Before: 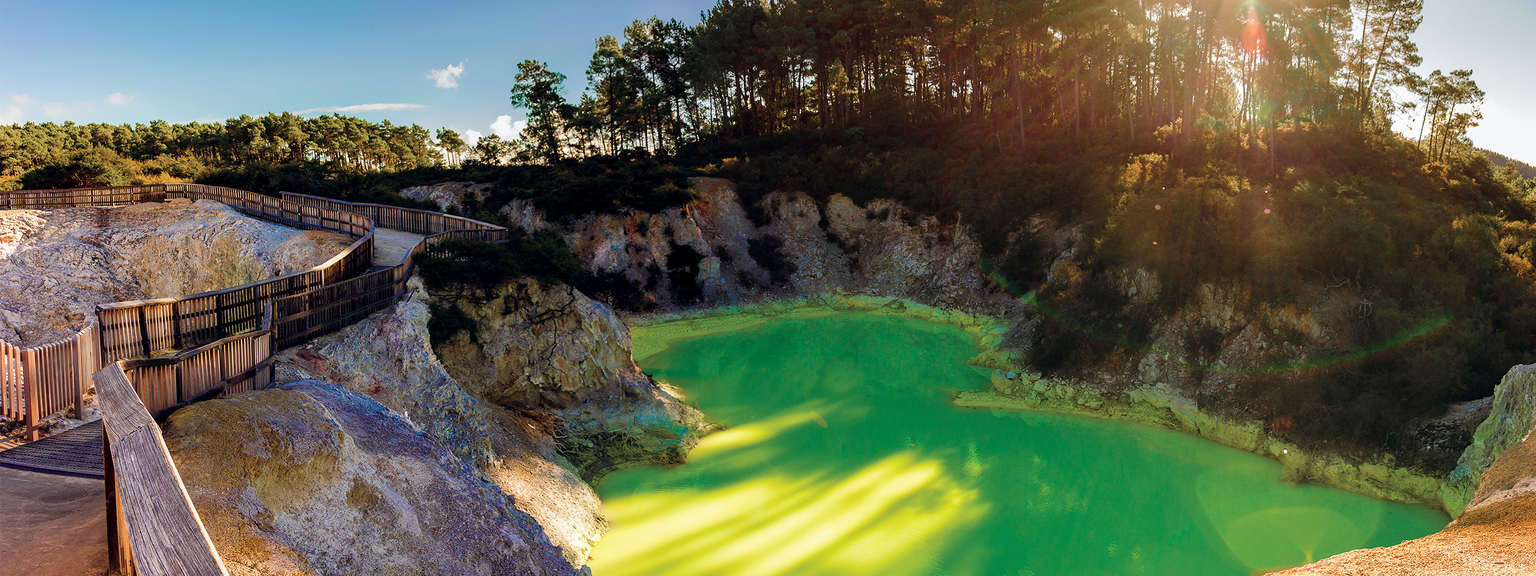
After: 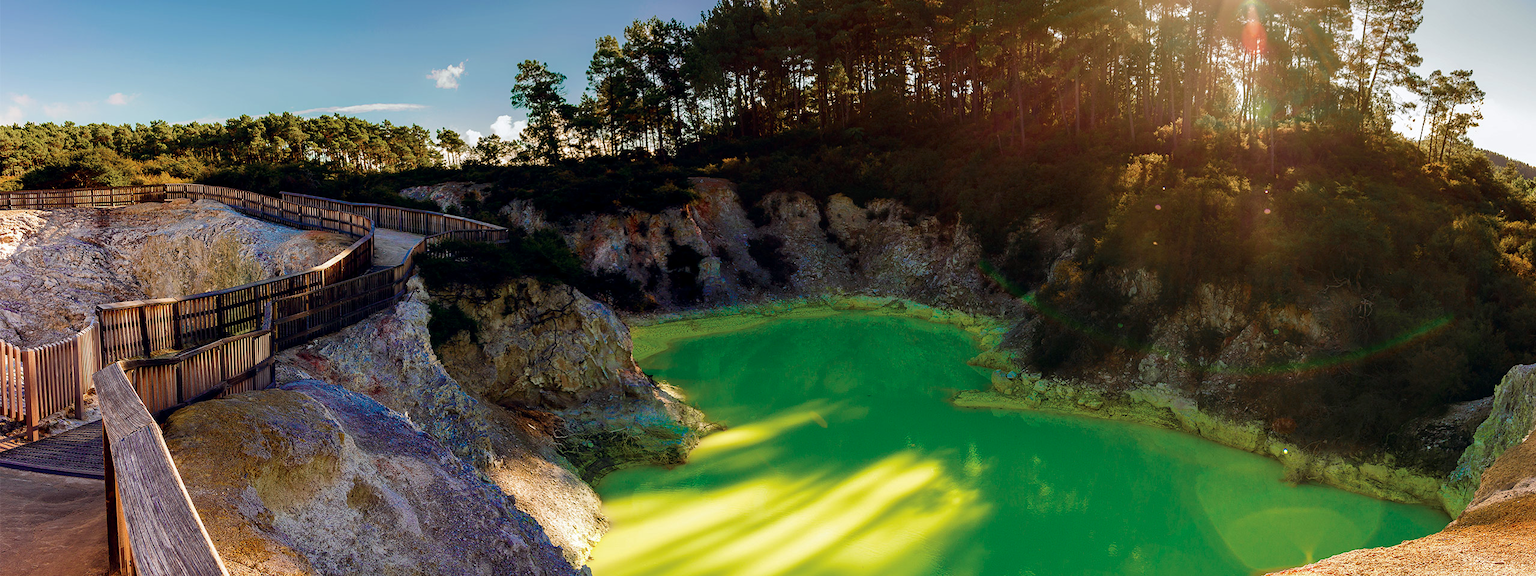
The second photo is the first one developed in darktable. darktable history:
contrast brightness saturation: brightness -0.09
